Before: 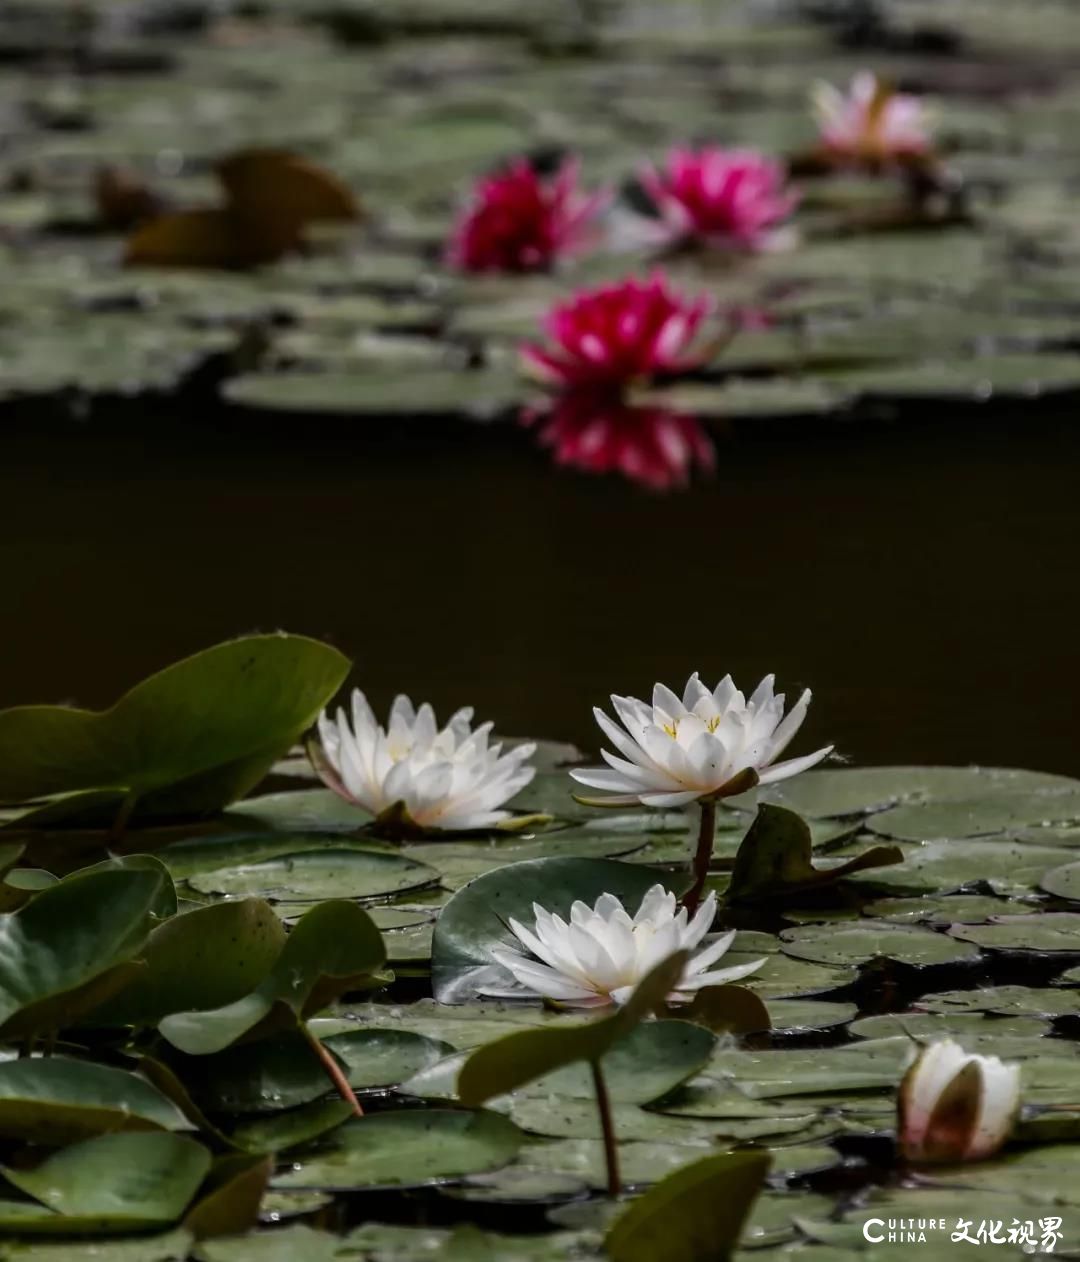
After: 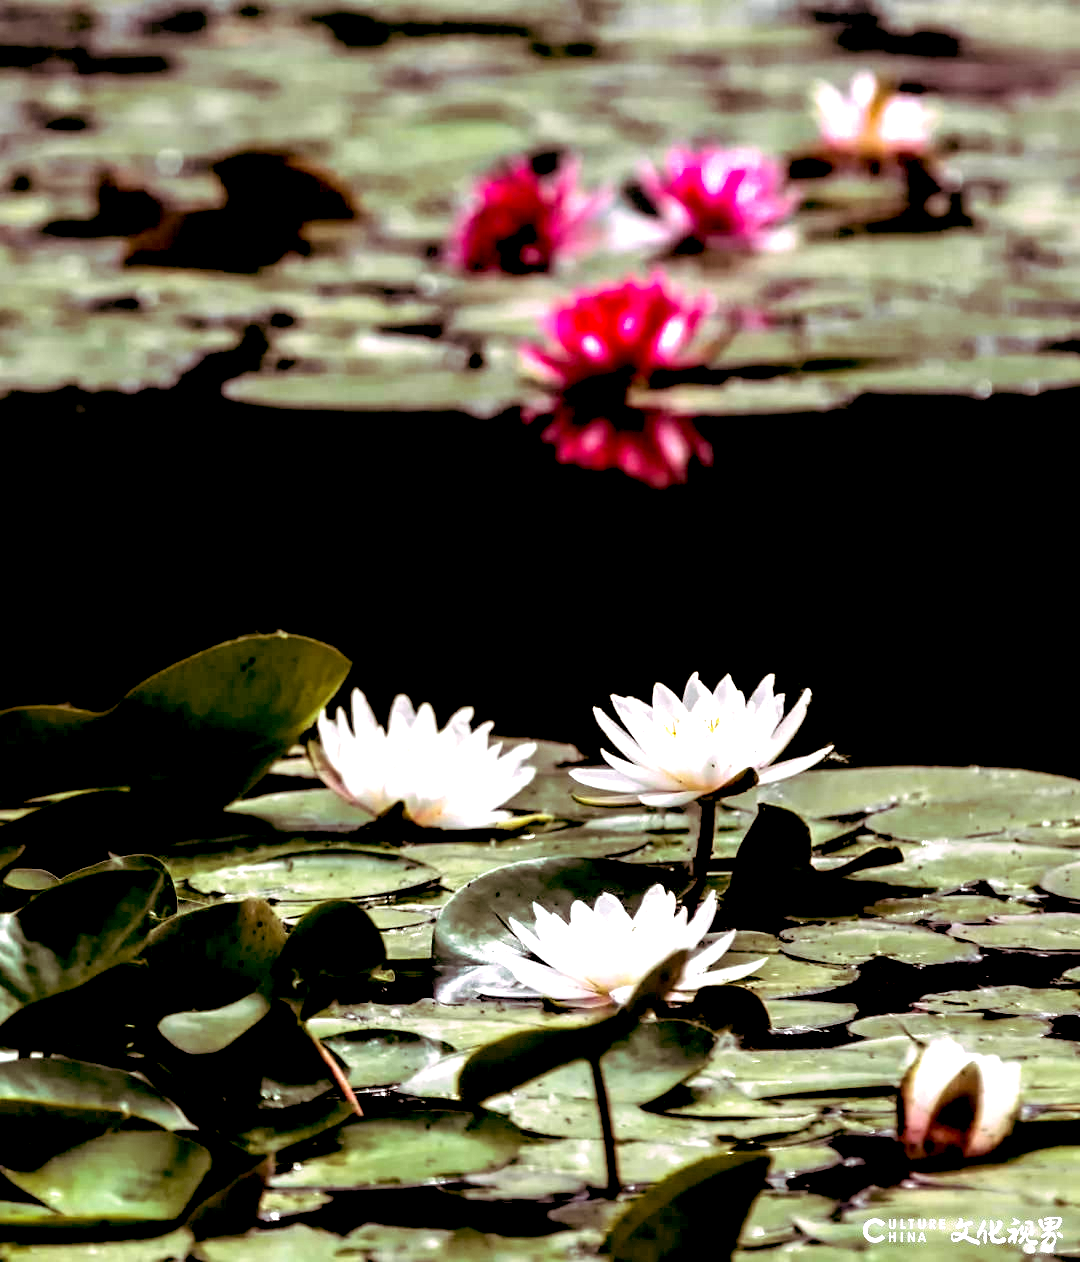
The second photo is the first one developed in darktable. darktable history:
exposure: black level correction 0.016, exposure 1.774 EV, compensate highlight preservation false
split-toning: highlights › hue 298.8°, highlights › saturation 0.73, compress 41.76%
